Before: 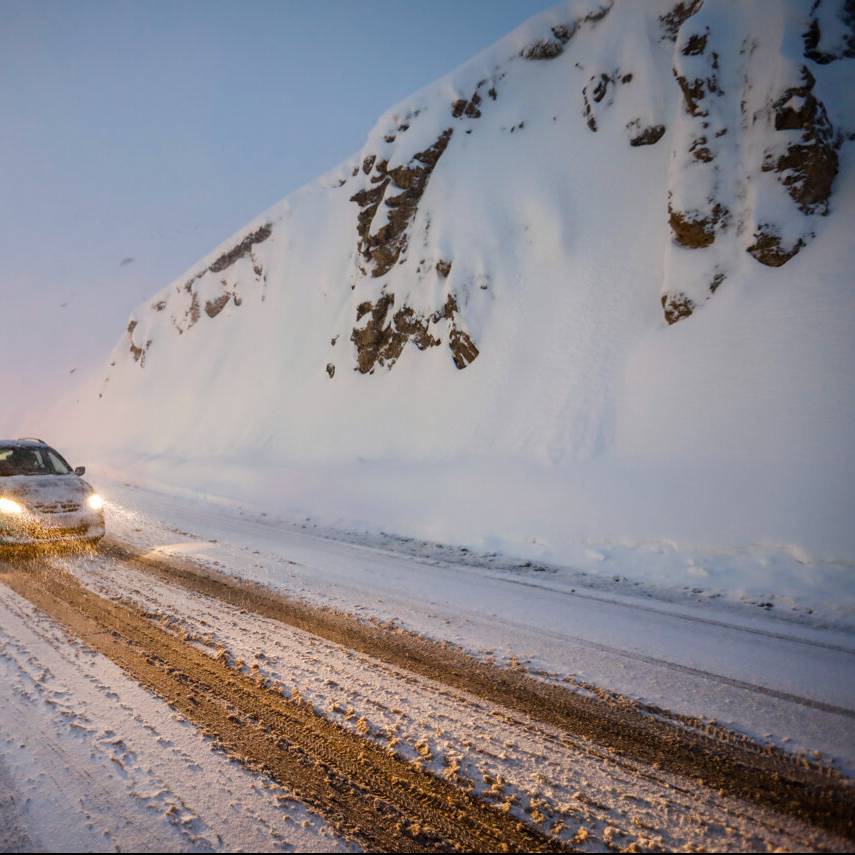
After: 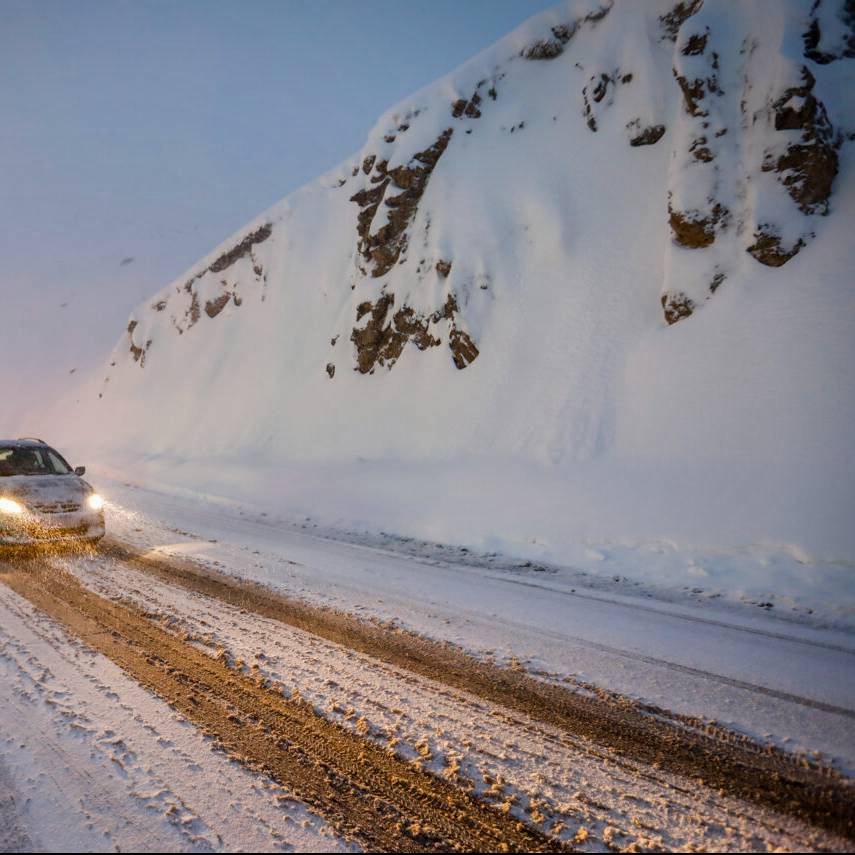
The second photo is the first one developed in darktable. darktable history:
exposure: black level correction 0.001, exposure 0.016 EV, compensate highlight preservation false
shadows and highlights: shadows 43.7, white point adjustment -1.46, soften with gaussian
